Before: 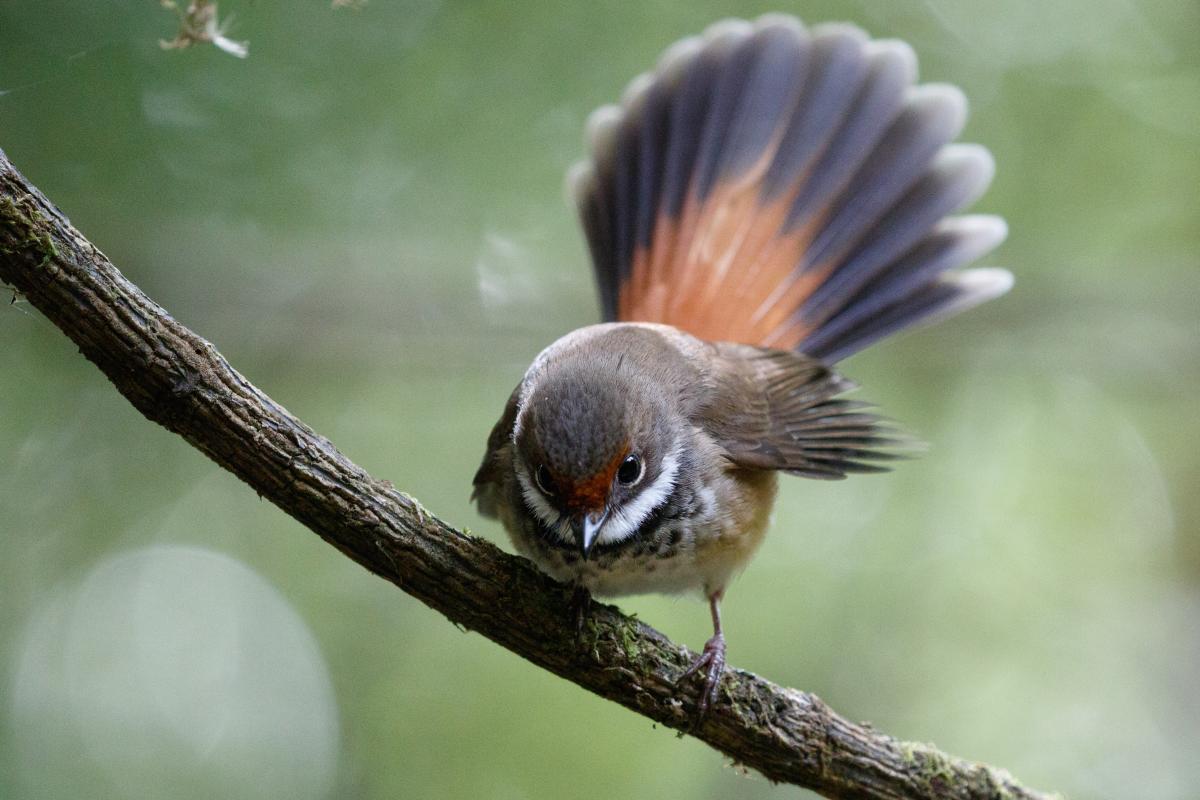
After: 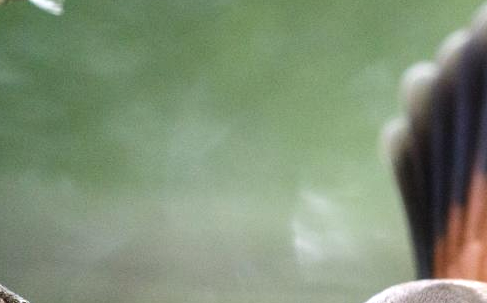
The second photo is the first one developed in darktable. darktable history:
tone equalizer: -8 EV -0.417 EV, -7 EV -0.389 EV, -6 EV -0.333 EV, -5 EV -0.222 EV, -3 EV 0.222 EV, -2 EV 0.333 EV, -1 EV 0.389 EV, +0 EV 0.417 EV, edges refinement/feathering 500, mask exposure compensation -1.57 EV, preserve details no
crop: left 15.452%, top 5.459%, right 43.956%, bottom 56.62%
